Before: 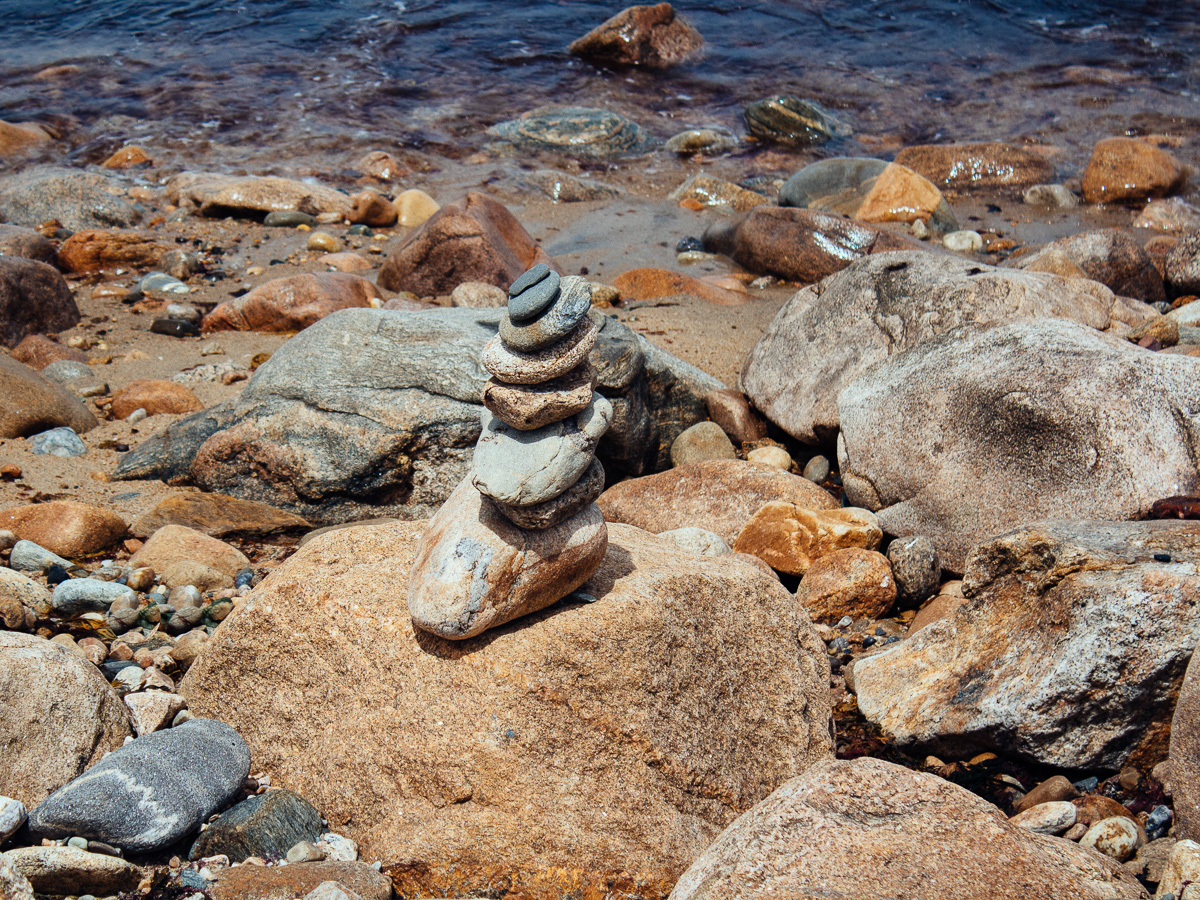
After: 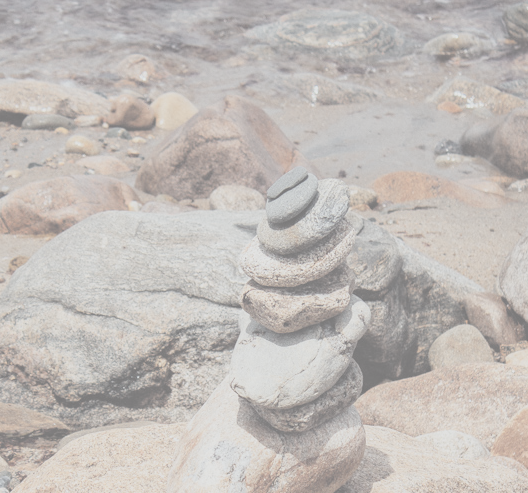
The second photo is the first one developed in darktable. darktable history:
crop: left 20.248%, top 10.86%, right 35.675%, bottom 34.321%
contrast brightness saturation: contrast -0.32, brightness 0.75, saturation -0.78
tone curve: curves: ch0 [(0, 0.013) (0.036, 0.035) (0.274, 0.288) (0.504, 0.536) (0.844, 0.84) (1, 0.97)]; ch1 [(0, 0) (0.389, 0.403) (0.462, 0.48) (0.499, 0.5) (0.524, 0.529) (0.567, 0.603) (0.626, 0.651) (0.749, 0.781) (1, 1)]; ch2 [(0, 0) (0.464, 0.478) (0.5, 0.501) (0.533, 0.539) (0.599, 0.6) (0.704, 0.732) (1, 1)], color space Lab, independent channels, preserve colors none
